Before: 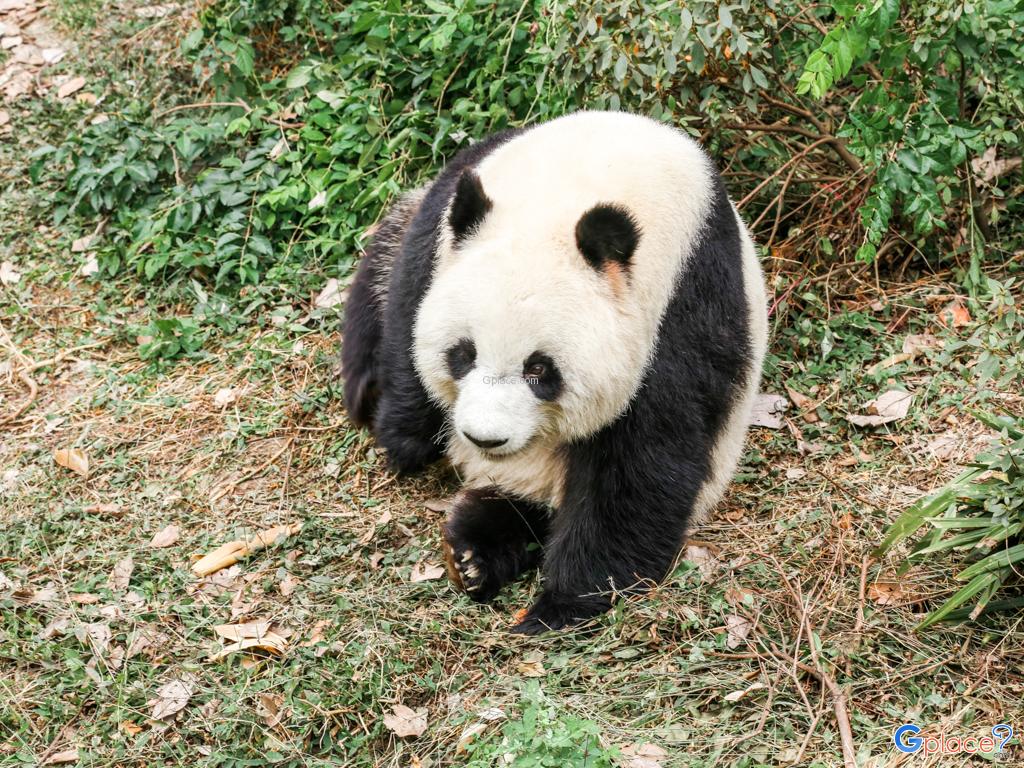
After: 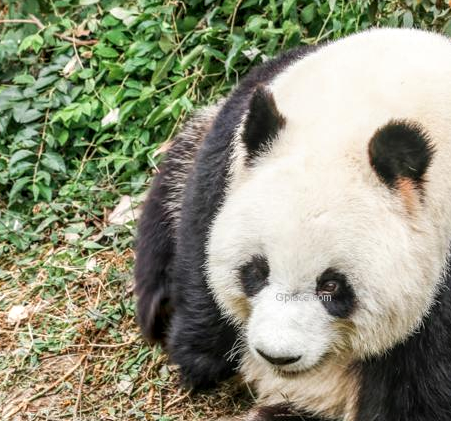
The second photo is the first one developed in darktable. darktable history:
crop: left 20.248%, top 10.86%, right 35.675%, bottom 34.321%
local contrast: on, module defaults
contrast equalizer: y [[0.518, 0.517, 0.501, 0.5, 0.5, 0.5], [0.5 ×6], [0.5 ×6], [0 ×6], [0 ×6]]
